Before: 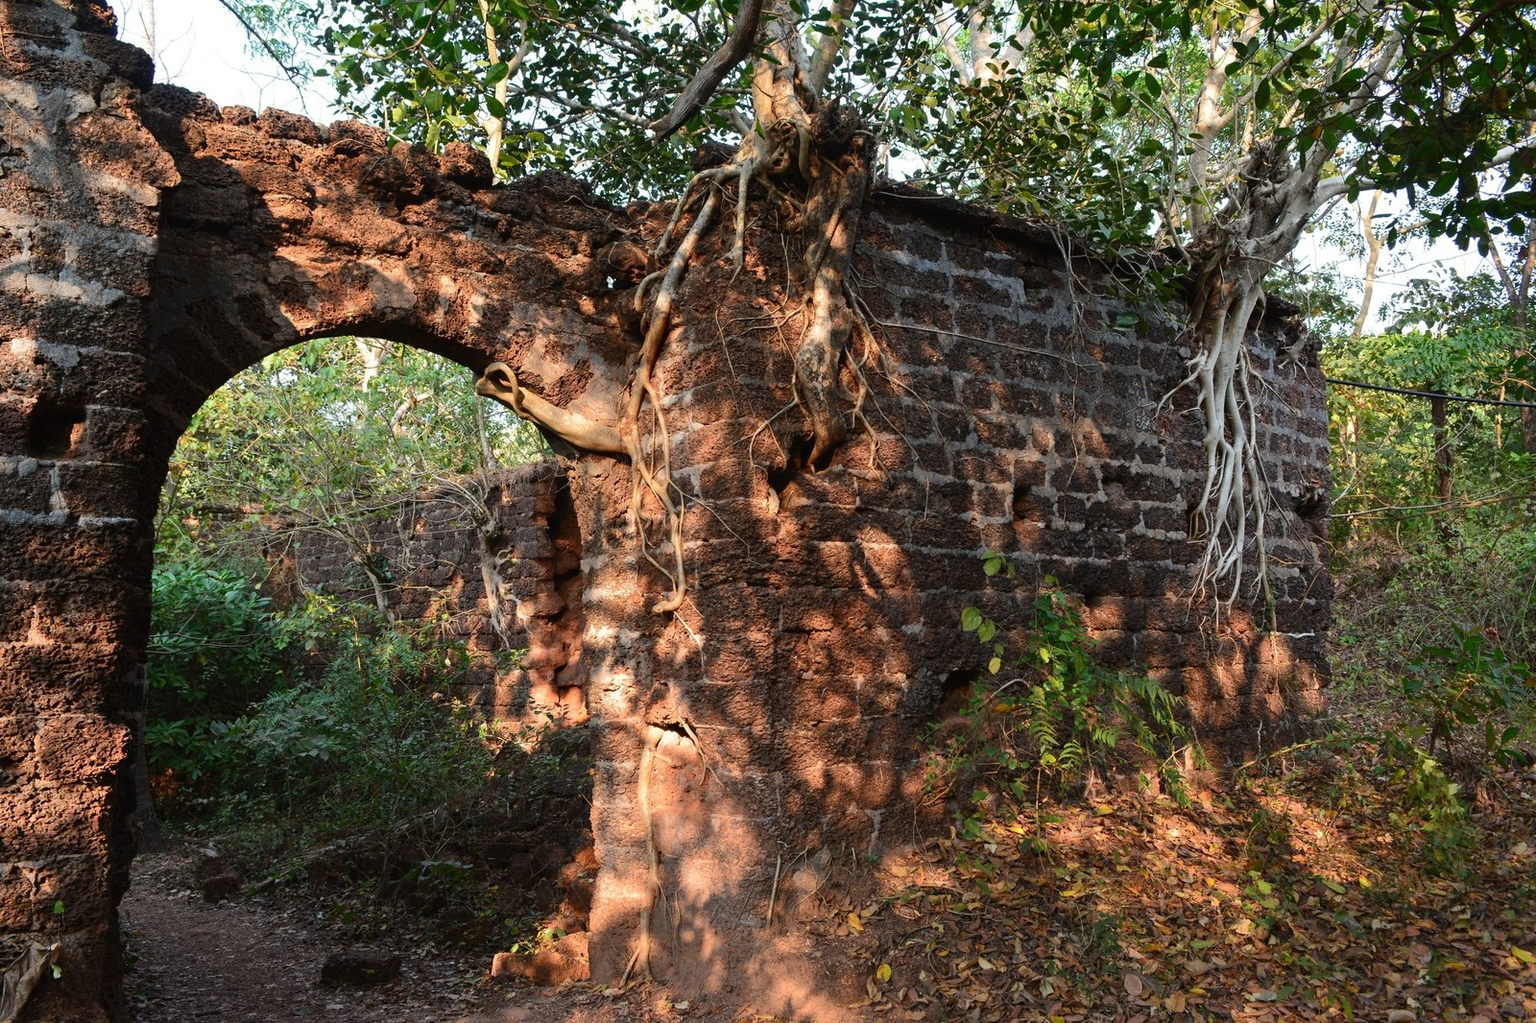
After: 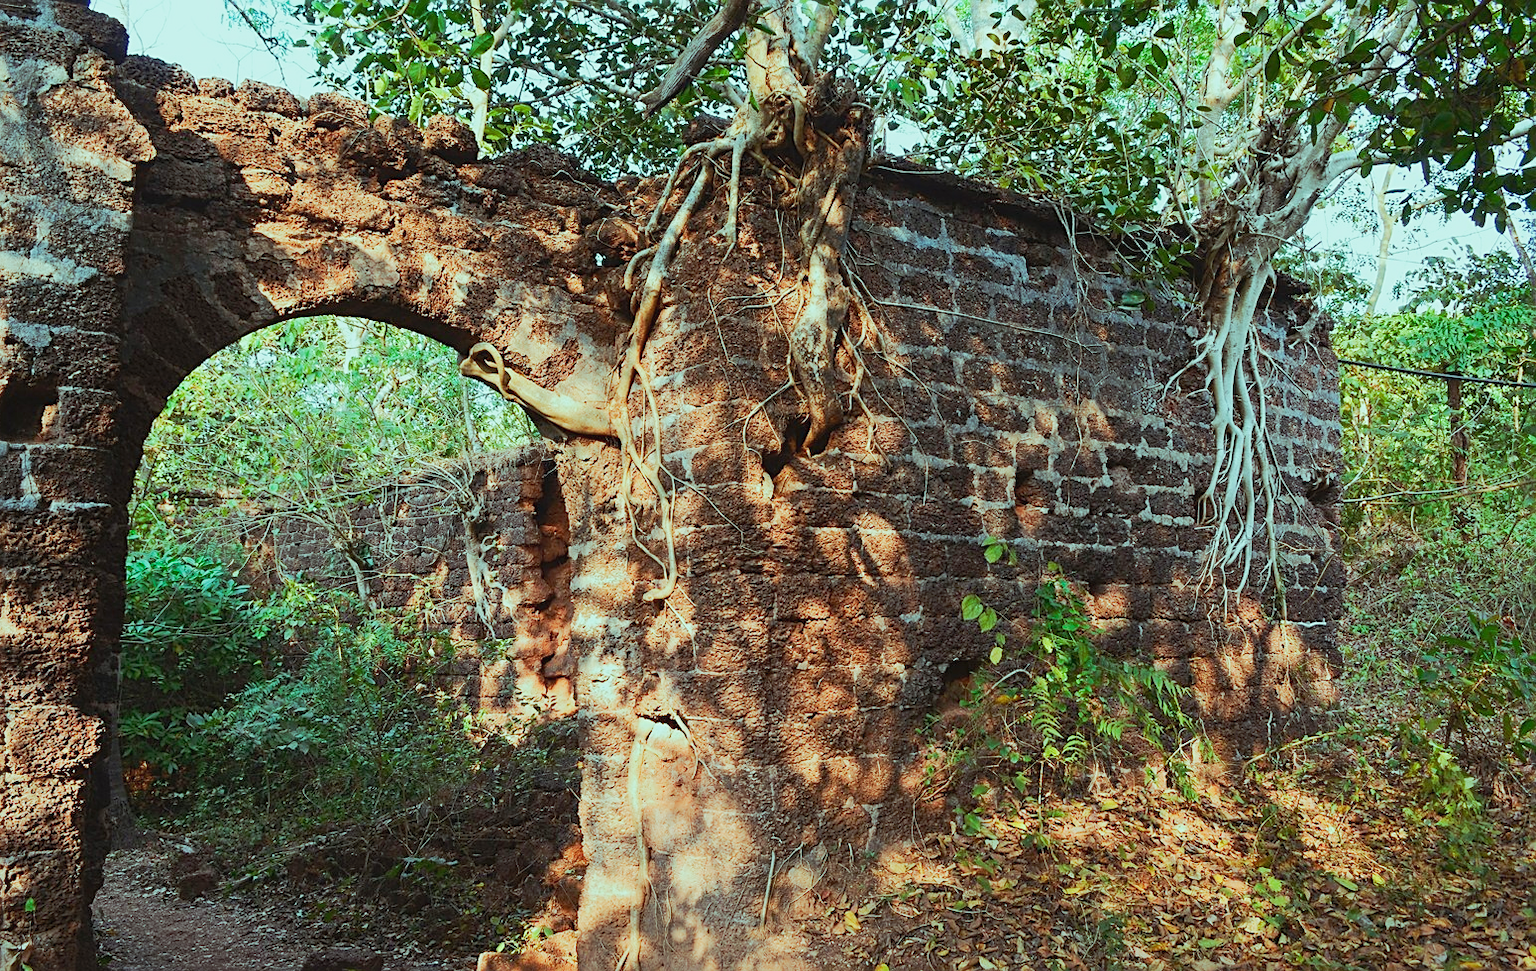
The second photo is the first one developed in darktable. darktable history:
tone curve: curves: ch0 [(0, 0.026) (0.181, 0.223) (0.405, 0.46) (0.456, 0.528) (0.634, 0.728) (0.877, 0.89) (0.984, 0.935)]; ch1 [(0, 0) (0.443, 0.43) (0.492, 0.488) (0.566, 0.579) (0.595, 0.625) (0.65, 0.657) (0.696, 0.725) (1, 1)]; ch2 [(0, 0) (0.33, 0.301) (0.421, 0.443) (0.447, 0.489) (0.495, 0.494) (0.537, 0.57) (0.586, 0.591) (0.663, 0.686) (1, 1)], preserve colors none
crop: left 1.959%, top 3.046%, right 1.117%, bottom 4.974%
sharpen: on, module defaults
color balance rgb: highlights gain › chroma 7.531%, highlights gain › hue 182.82°, perceptual saturation grading › global saturation 0.294%, perceptual brilliance grading › mid-tones 11.049%, perceptual brilliance grading › shadows 14.748%, contrast -9.994%
